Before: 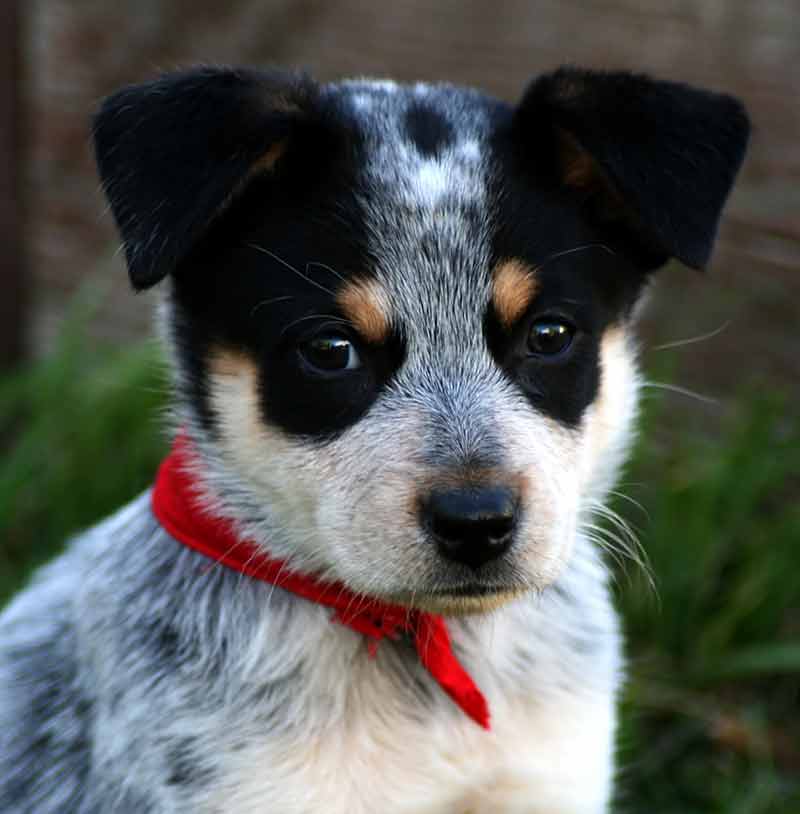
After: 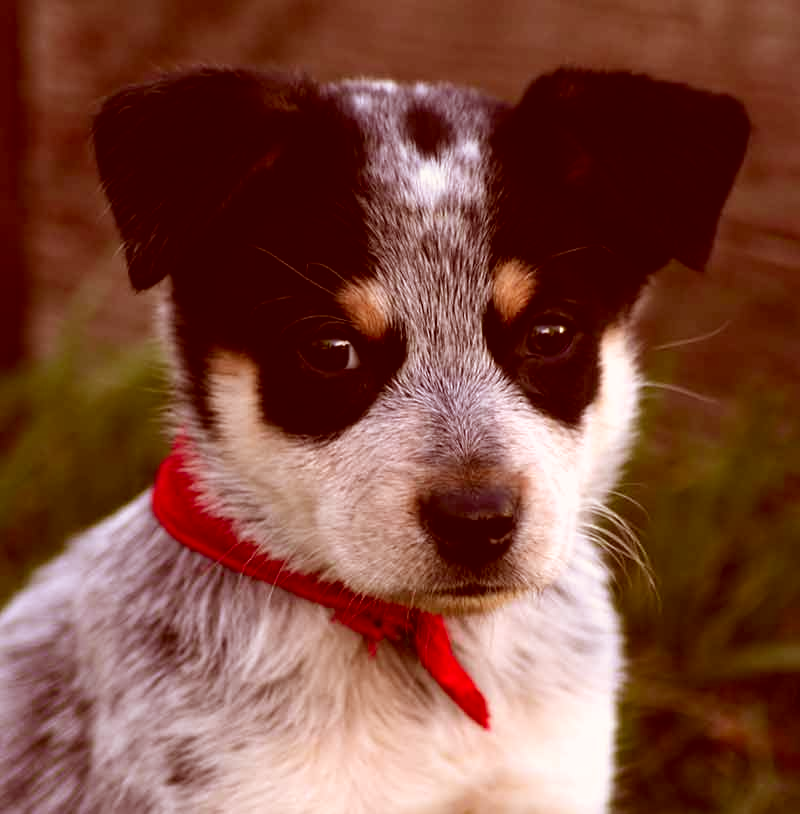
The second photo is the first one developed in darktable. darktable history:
color correction: highlights a* 9.03, highlights b* 8.71, shadows a* 40, shadows b* 40, saturation 0.8
white balance: red 1.009, blue 1.027
